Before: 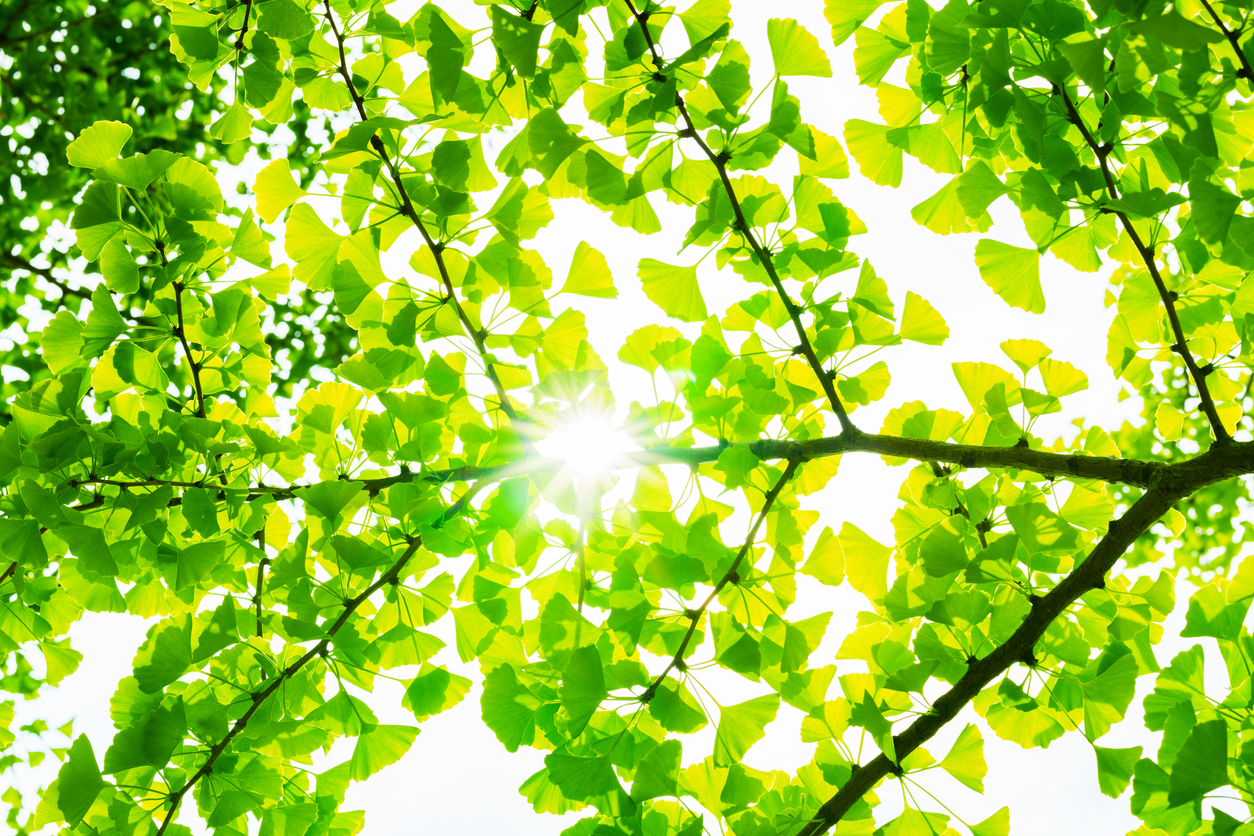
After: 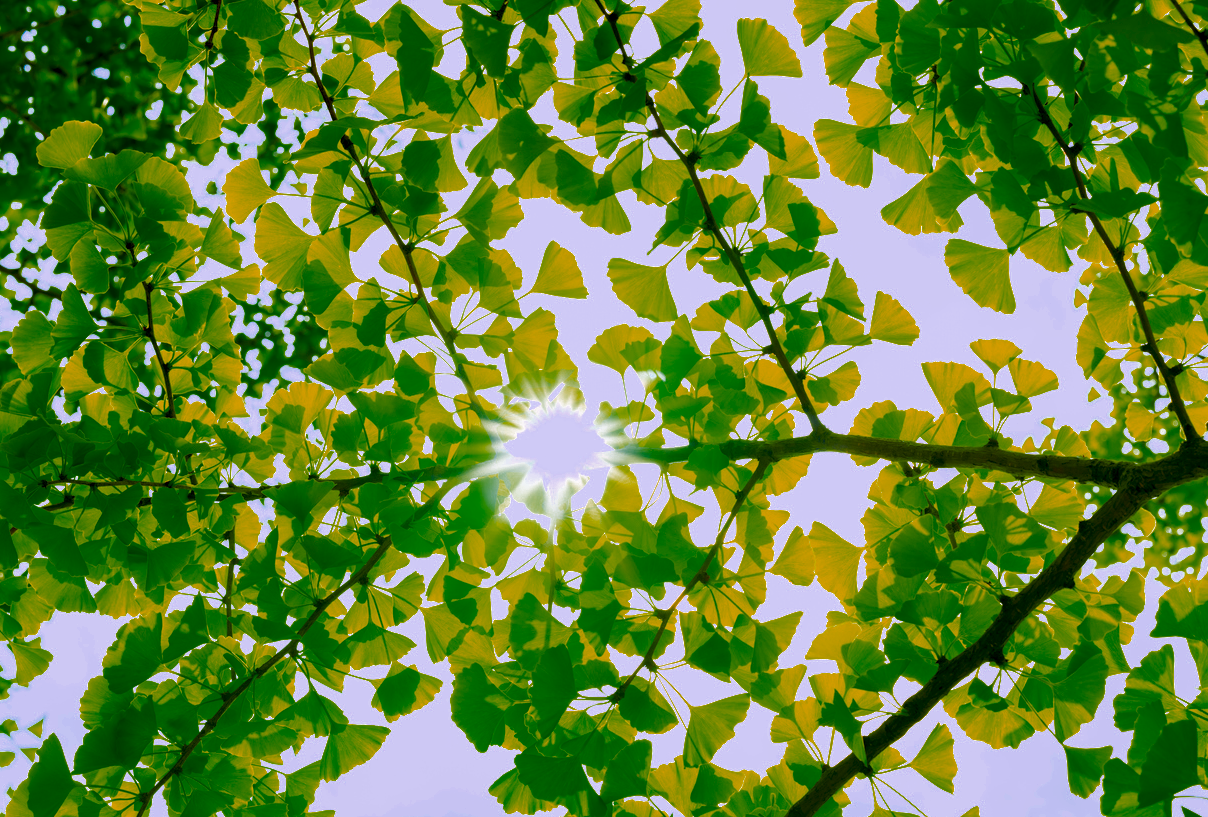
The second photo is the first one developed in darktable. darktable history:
white balance: red 1.004, blue 1.096
exposure: black level correction 0.009, compensate highlight preservation false
color zones: curves: ch0 [(0, 0.553) (0.123, 0.58) (0.23, 0.419) (0.468, 0.155) (0.605, 0.132) (0.723, 0.063) (0.833, 0.172) (0.921, 0.468)]; ch1 [(0.025, 0.645) (0.229, 0.584) (0.326, 0.551) (0.537, 0.446) (0.599, 0.911) (0.708, 1) (0.805, 0.944)]; ch2 [(0.086, 0.468) (0.254, 0.464) (0.638, 0.564) (0.702, 0.592) (0.768, 0.564)]
crop and rotate: left 2.536%, right 1.107%, bottom 2.246%
